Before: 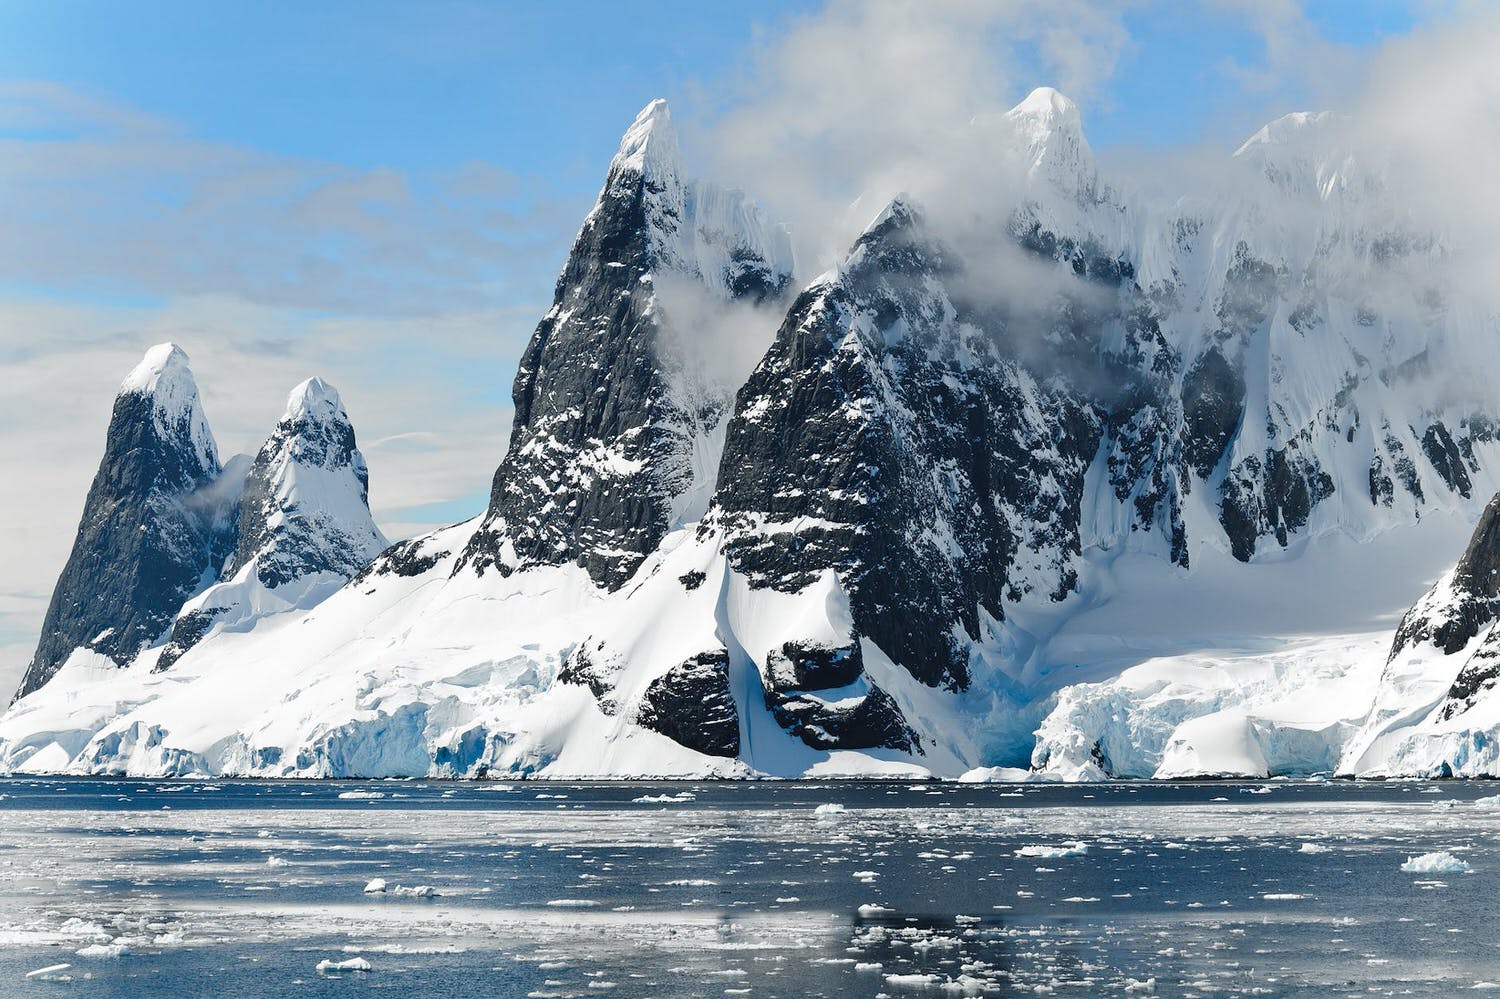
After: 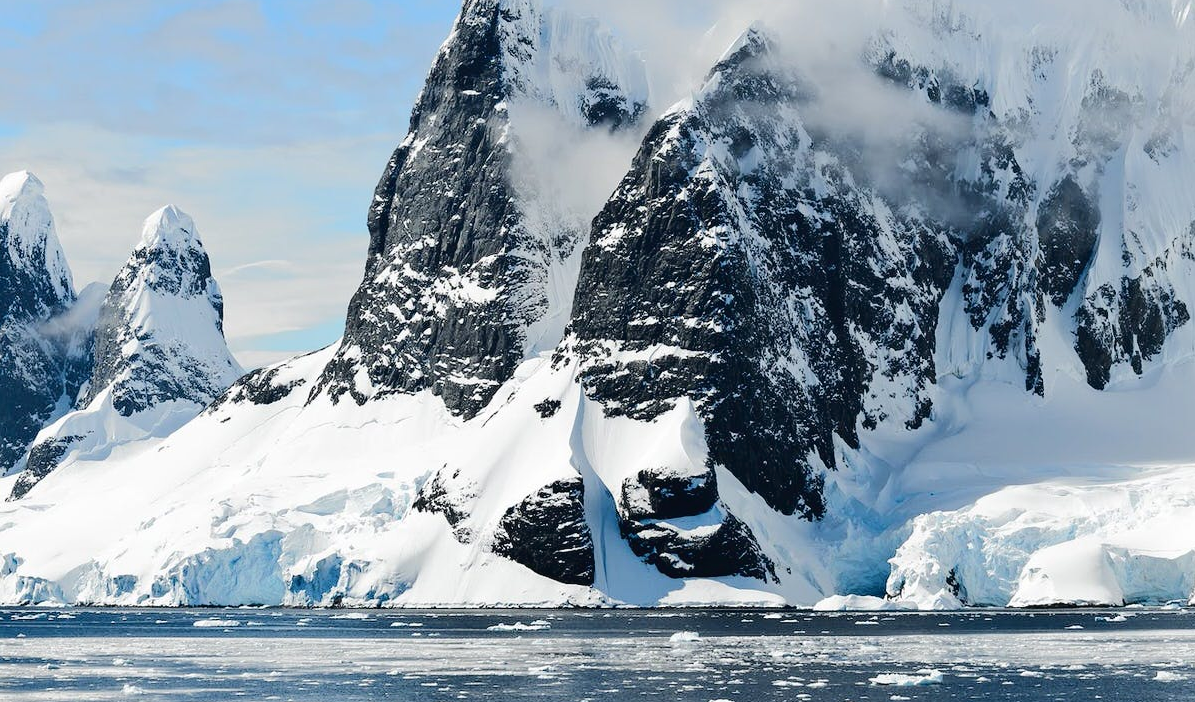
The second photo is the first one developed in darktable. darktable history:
crop: left 9.718%, top 17.288%, right 10.55%, bottom 12.382%
tone curve: curves: ch0 [(0, 0) (0.003, 0.012) (0.011, 0.014) (0.025, 0.019) (0.044, 0.028) (0.069, 0.039) (0.1, 0.056) (0.136, 0.093) (0.177, 0.147) (0.224, 0.214) (0.277, 0.29) (0.335, 0.381) (0.399, 0.476) (0.468, 0.557) (0.543, 0.635) (0.623, 0.697) (0.709, 0.764) (0.801, 0.831) (0.898, 0.917) (1, 1)], color space Lab, independent channels, preserve colors none
